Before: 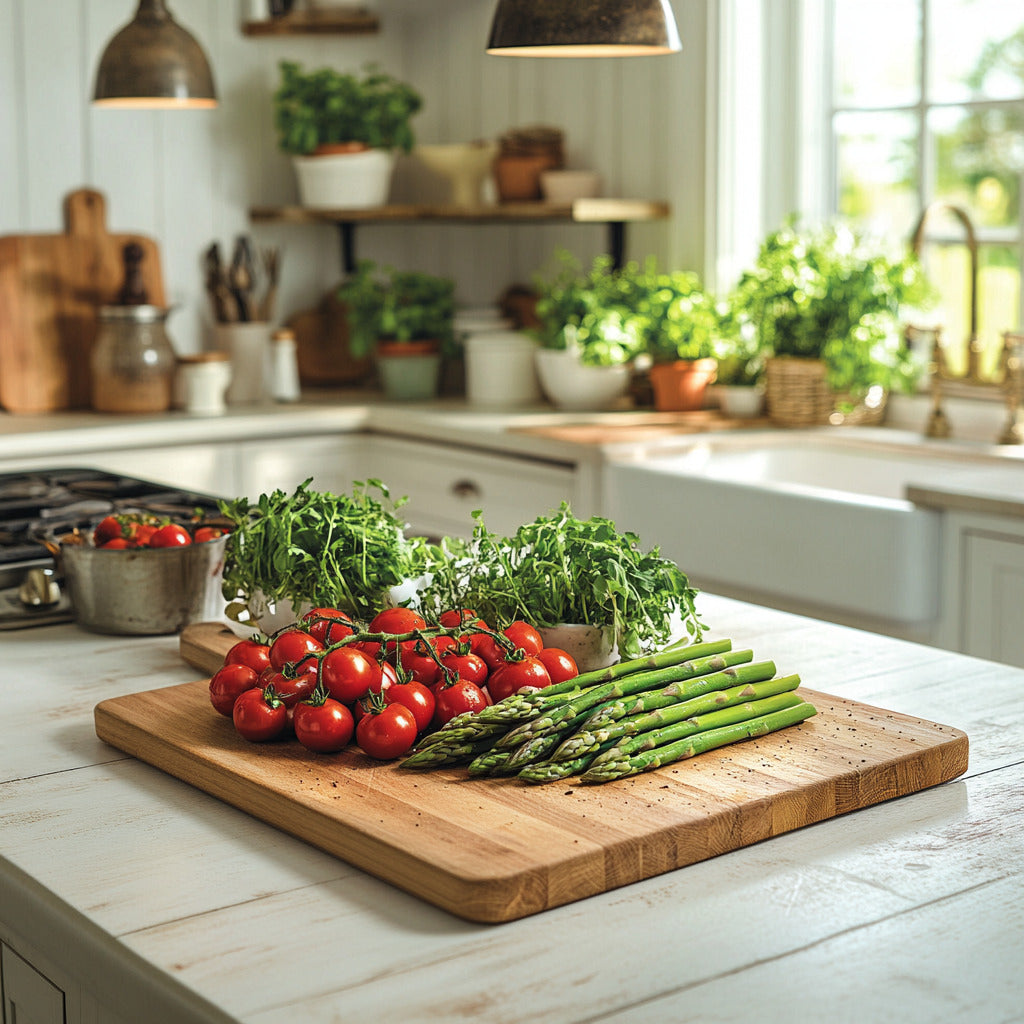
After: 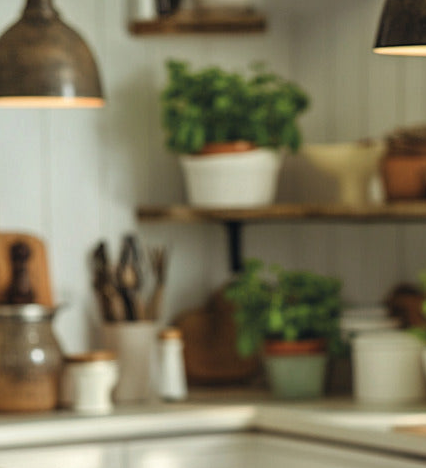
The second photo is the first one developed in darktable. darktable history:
crop and rotate: left 11.107%, top 0.12%, right 47.194%, bottom 54.136%
